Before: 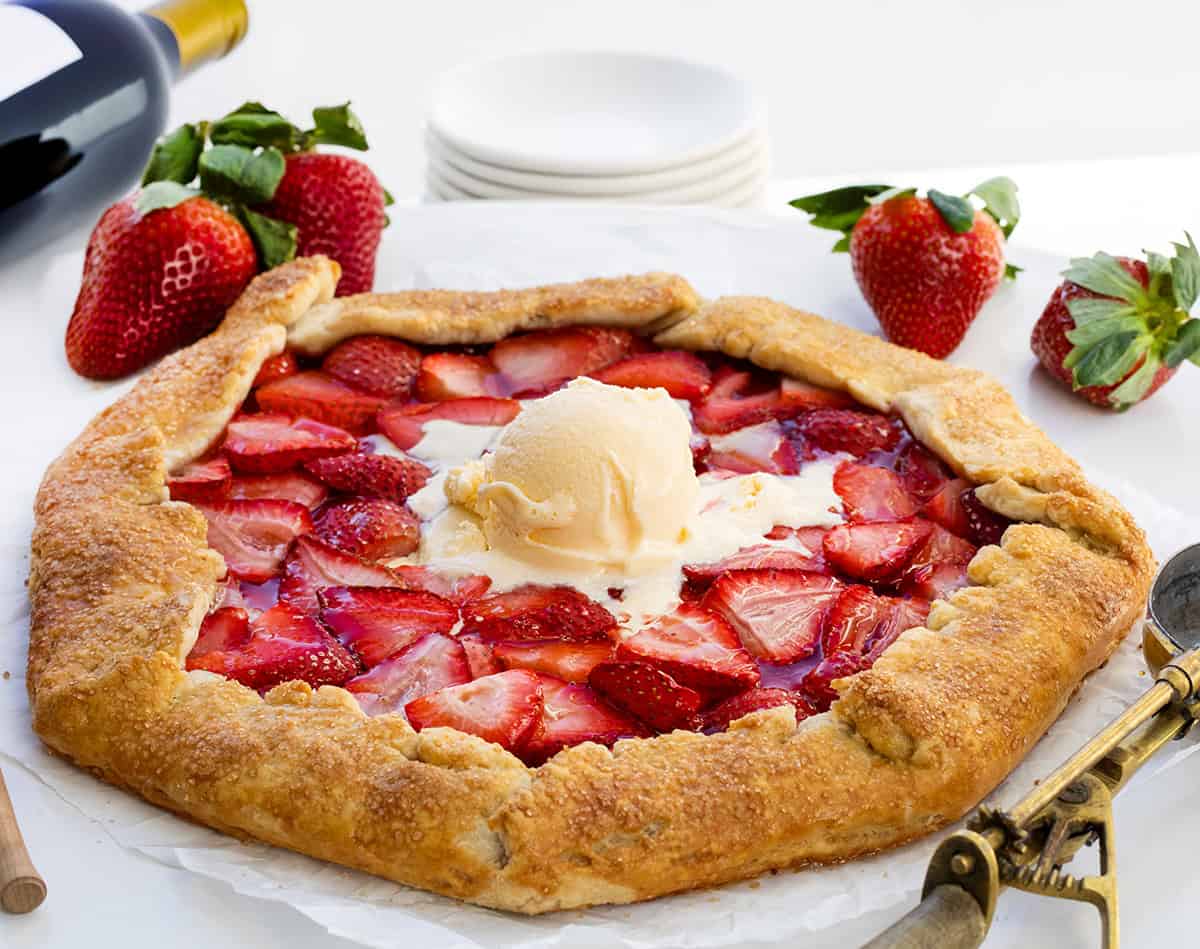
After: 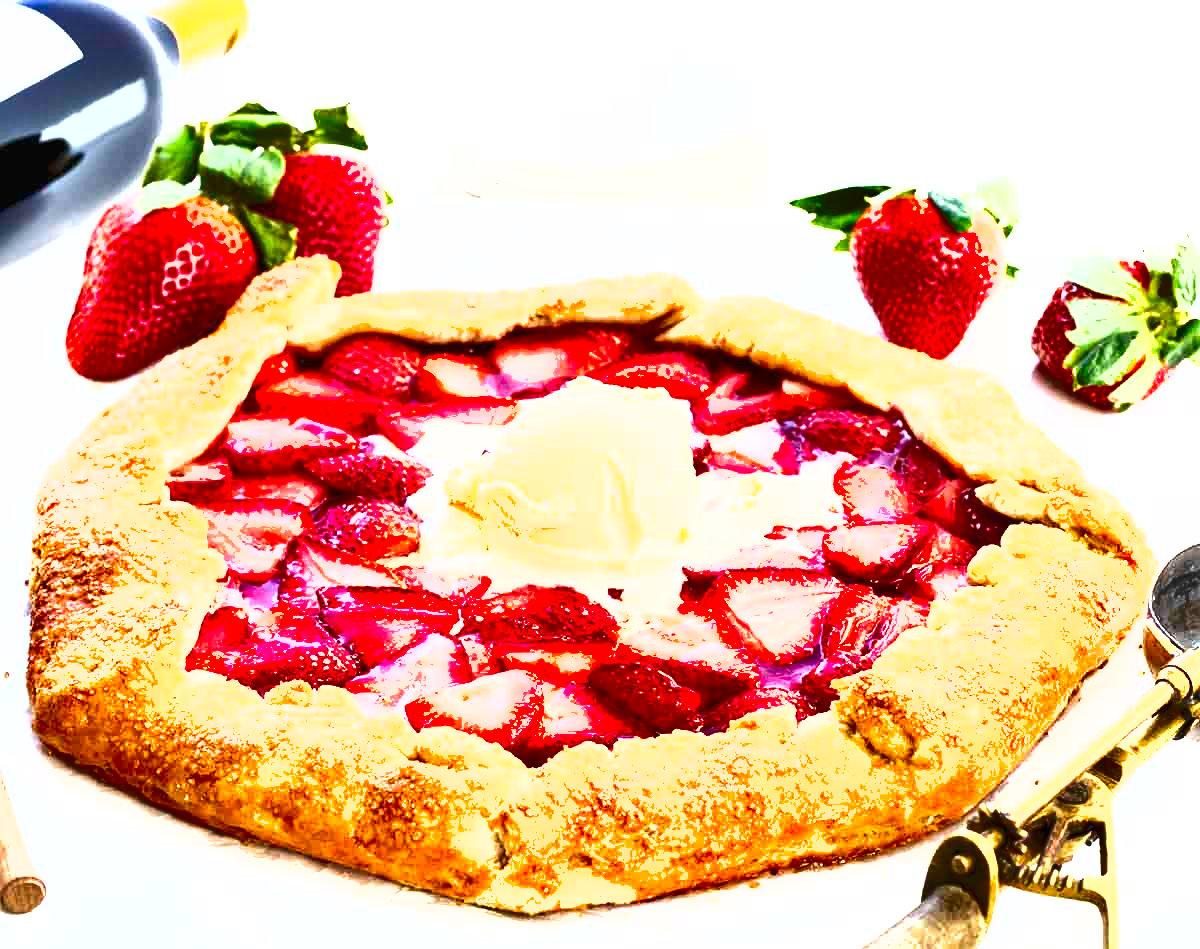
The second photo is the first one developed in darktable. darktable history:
shadows and highlights: shadows 40, highlights -54, highlights color adjustment 46%, low approximation 0.01, soften with gaussian
exposure: black level correction 0, exposure 1.9 EV, compensate highlight preservation false
